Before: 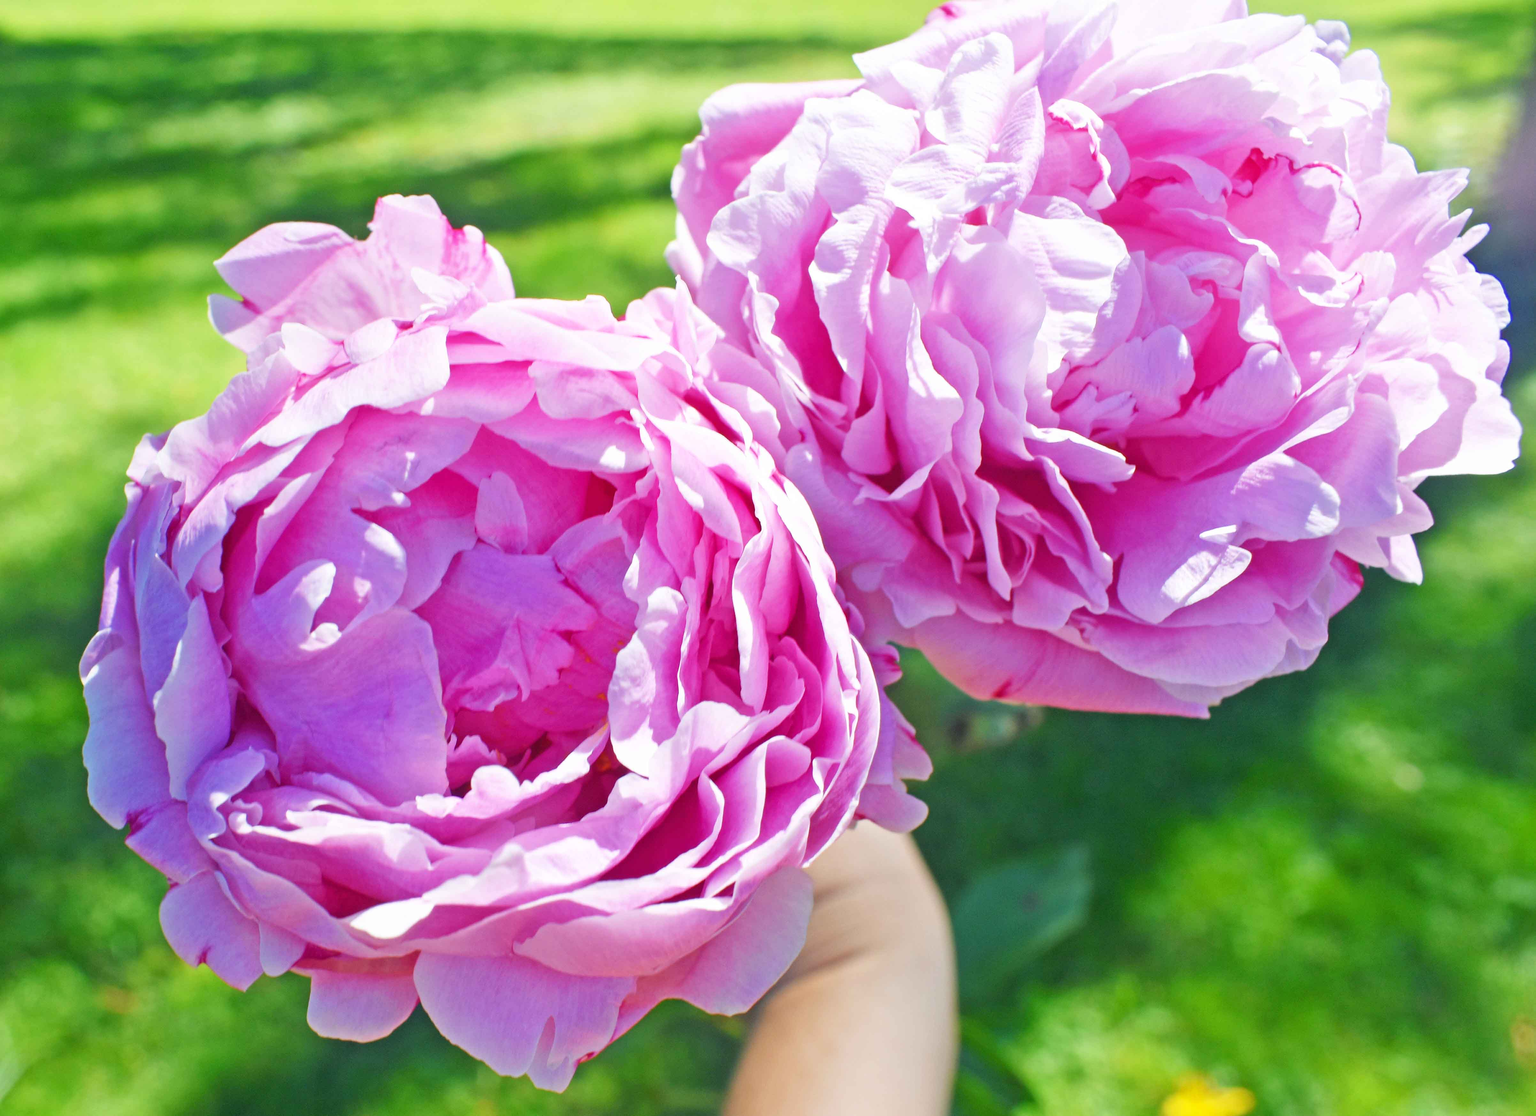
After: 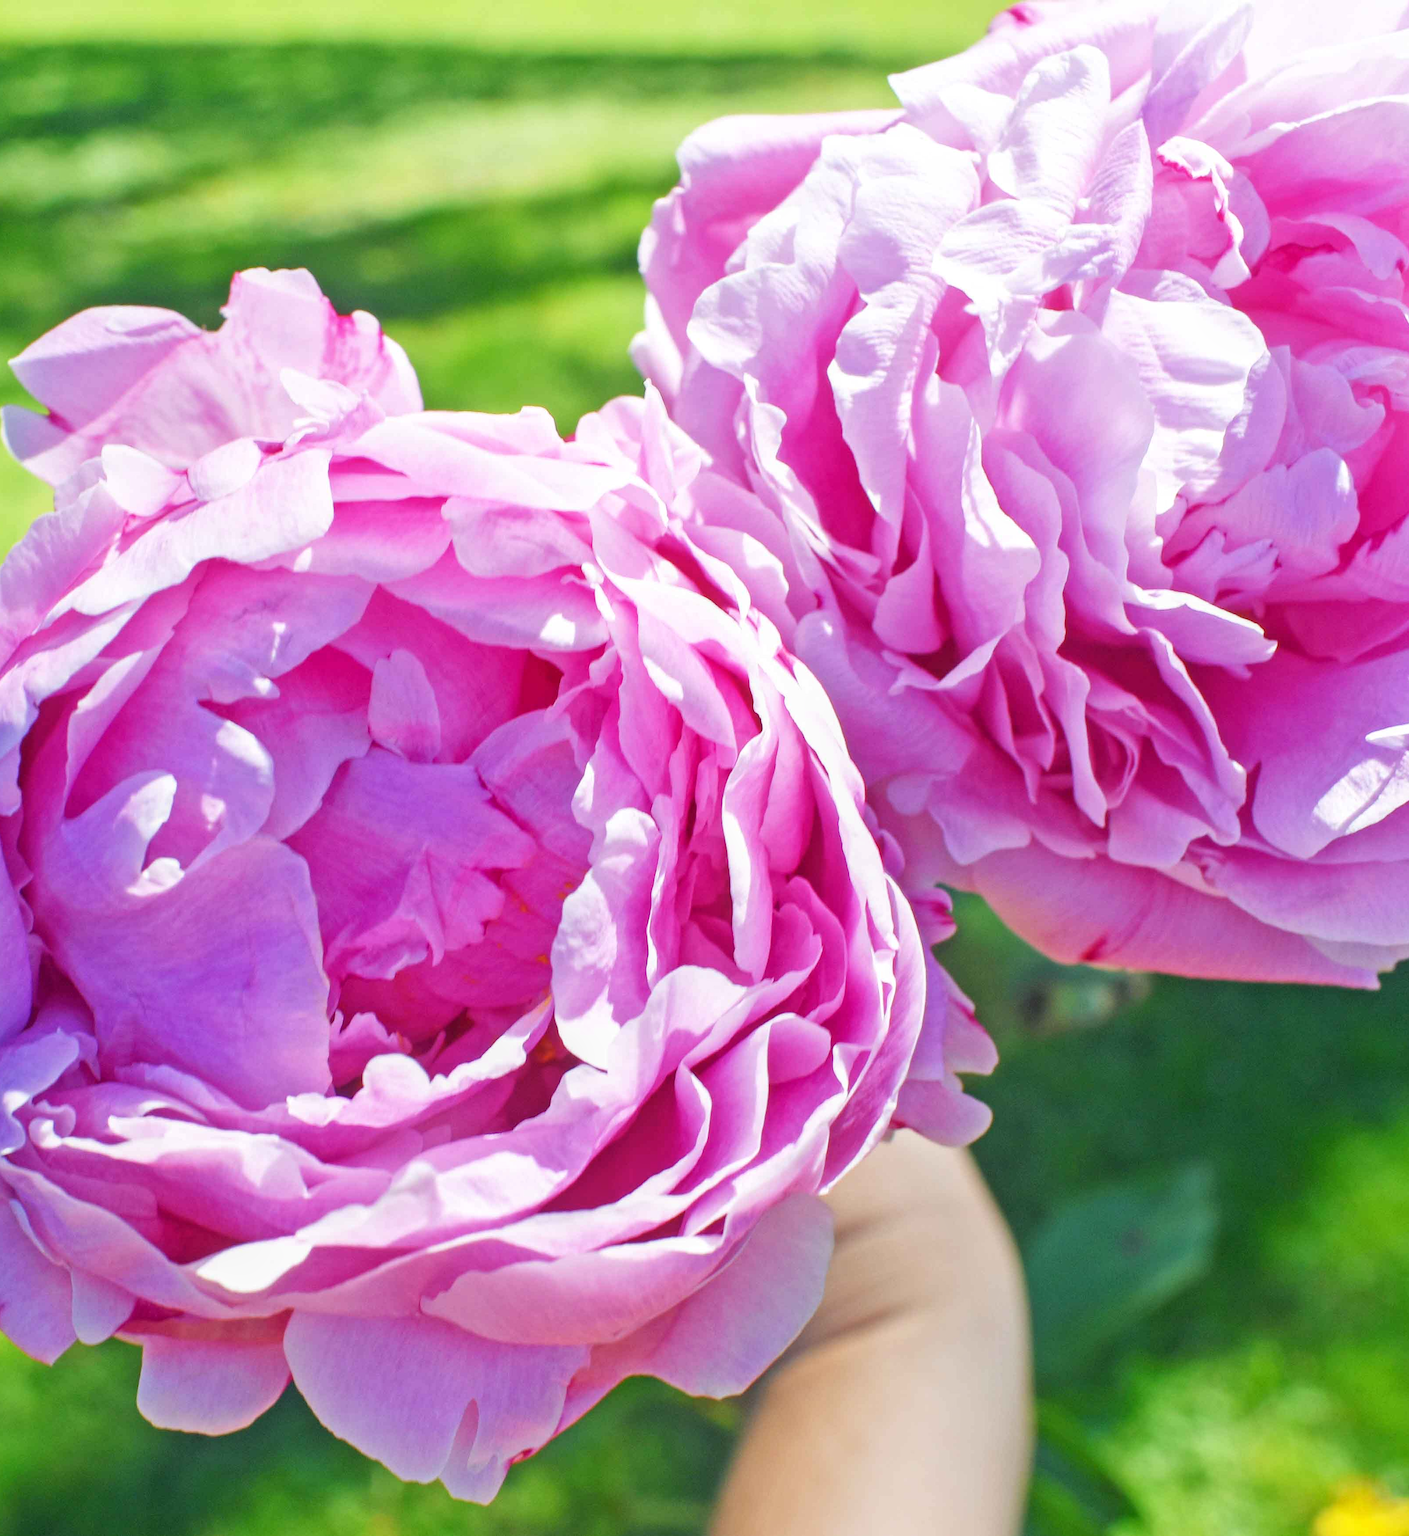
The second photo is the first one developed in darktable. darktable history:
local contrast: detail 110%
crop and rotate: left 13.537%, right 19.796%
